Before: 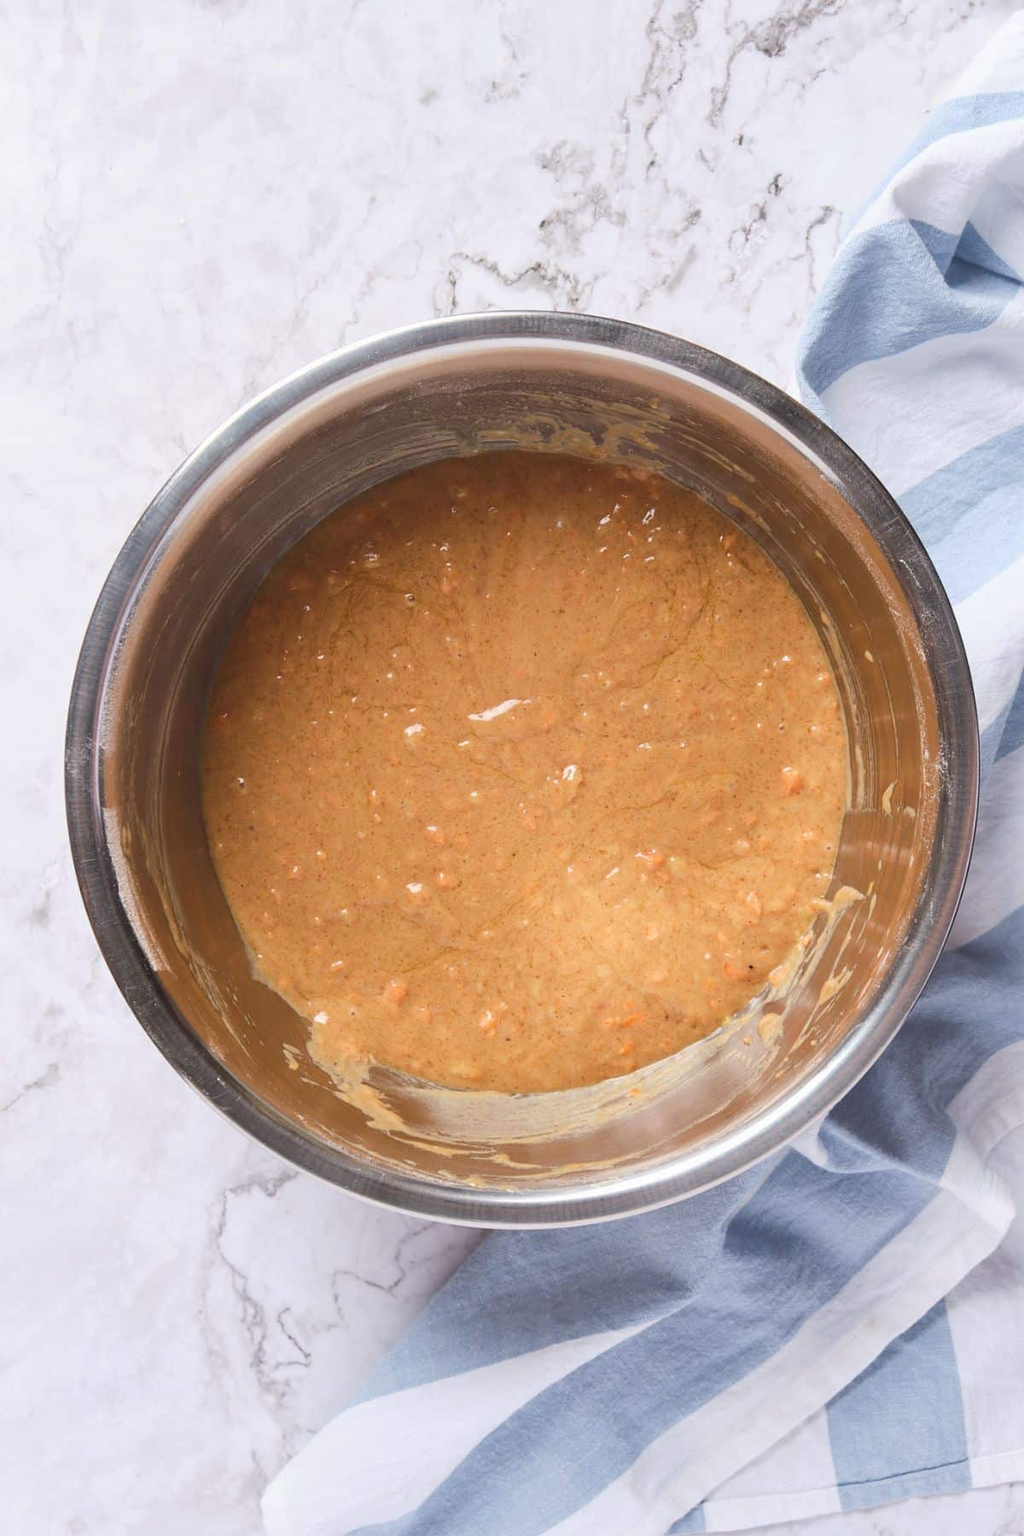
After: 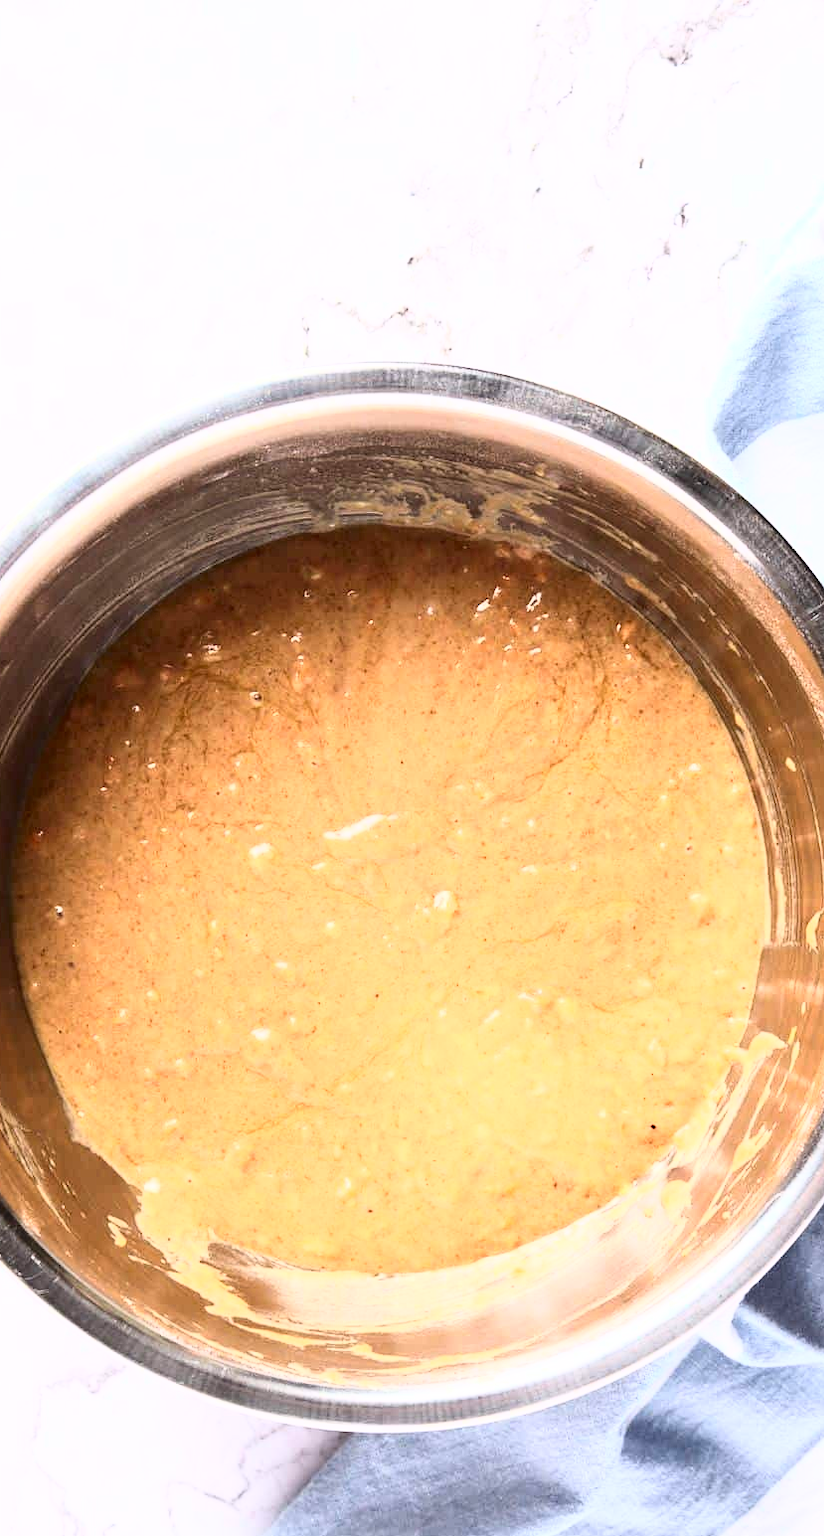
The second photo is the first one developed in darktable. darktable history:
crop: left 18.631%, right 12.204%, bottom 14.144%
contrast brightness saturation: contrast 0.204, brightness 0.162, saturation 0.22
color correction: highlights b* 0.034
tone curve: curves: ch0 [(0, 0) (0.003, 0.03) (0.011, 0.022) (0.025, 0.018) (0.044, 0.031) (0.069, 0.035) (0.1, 0.04) (0.136, 0.046) (0.177, 0.063) (0.224, 0.087) (0.277, 0.15) (0.335, 0.252) (0.399, 0.354) (0.468, 0.475) (0.543, 0.602) (0.623, 0.73) (0.709, 0.856) (0.801, 0.945) (0.898, 0.987) (1, 1)], color space Lab, independent channels, preserve colors none
